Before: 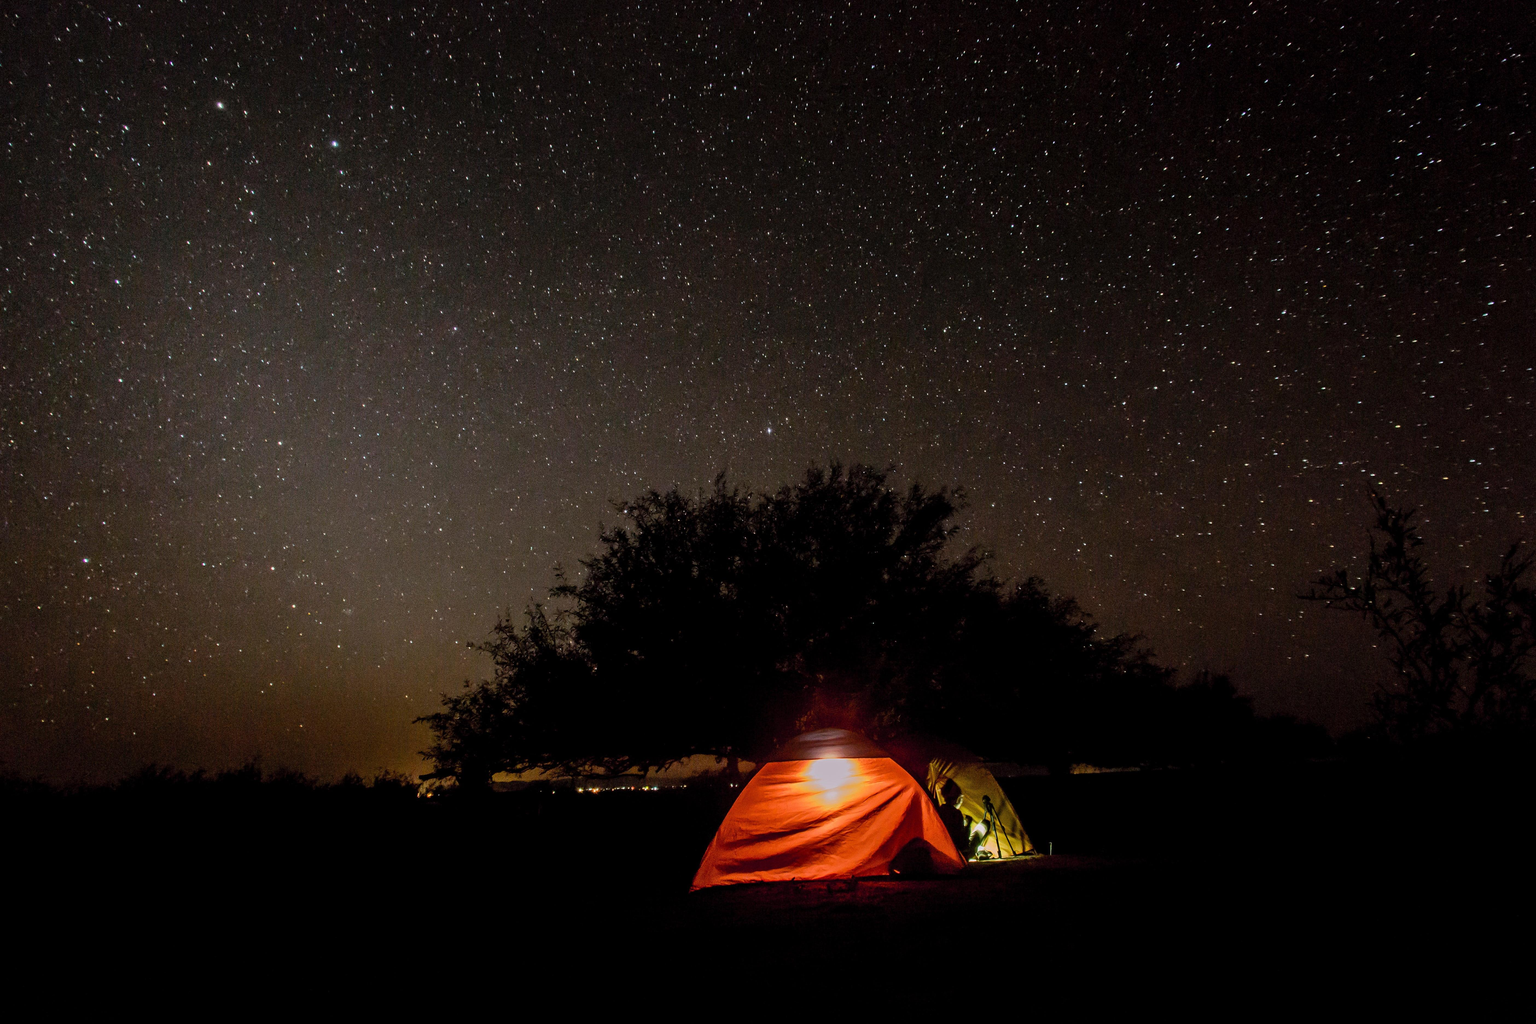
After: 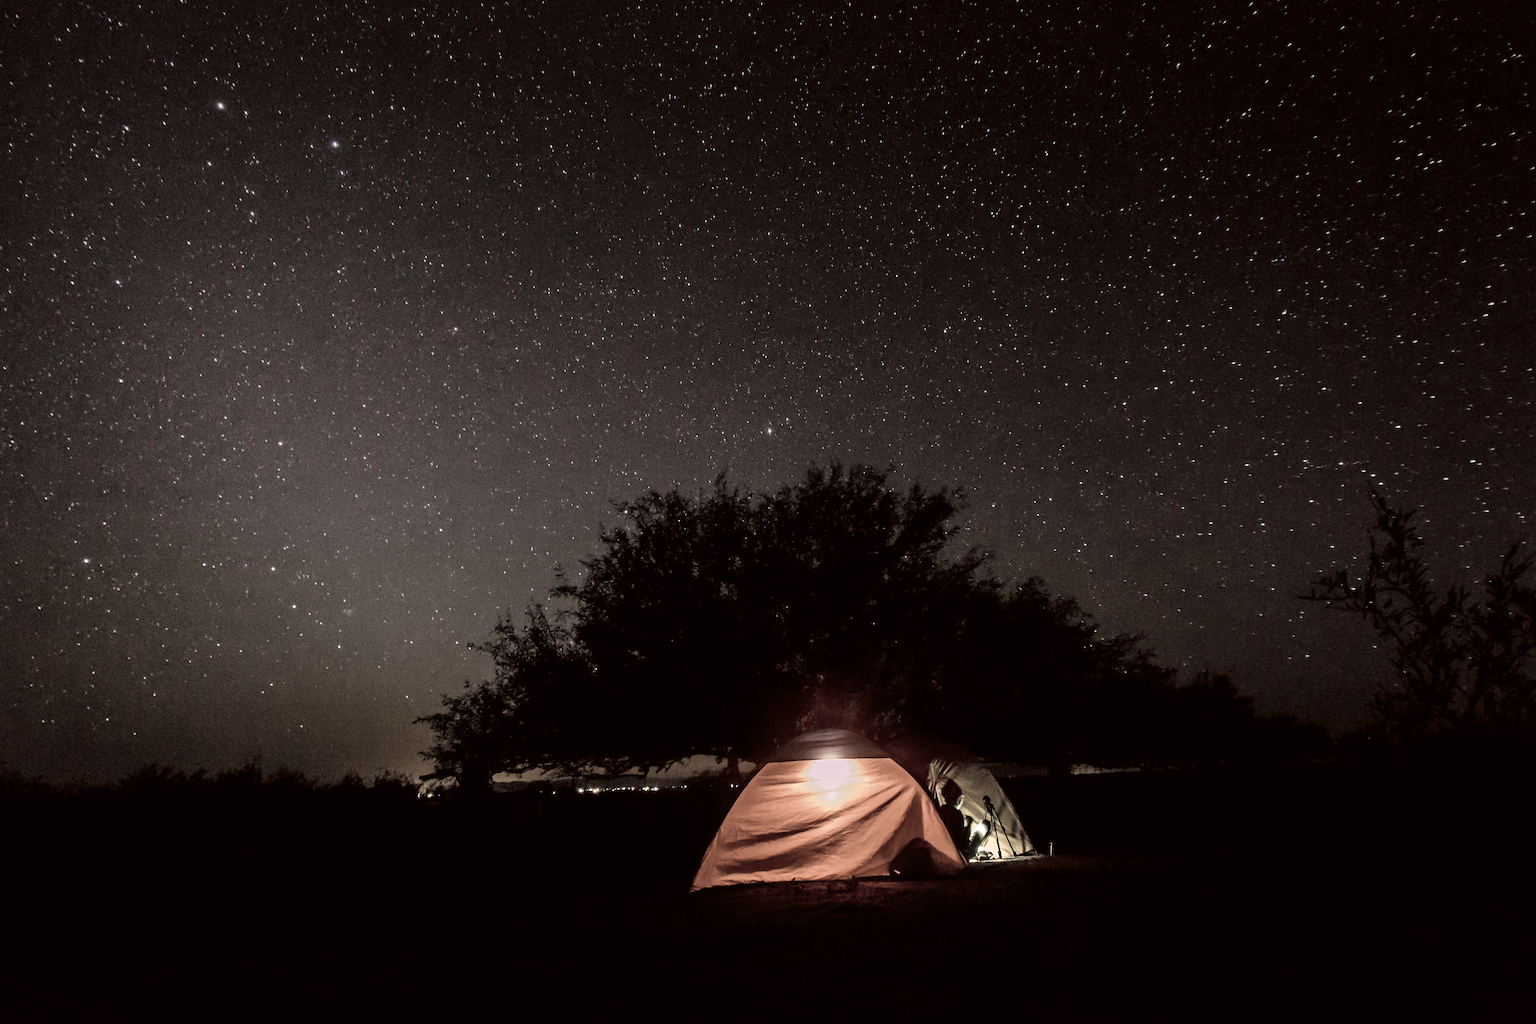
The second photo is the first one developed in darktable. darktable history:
exposure: black level correction 0, exposure 0.7 EV, compensate exposure bias true, compensate highlight preservation false
color zones: curves: ch1 [(0, 0.34) (0.143, 0.164) (0.286, 0.152) (0.429, 0.176) (0.571, 0.173) (0.714, 0.188) (0.857, 0.199) (1, 0.34)]
graduated density: hue 238.83°, saturation 50%
color correction: highlights a* 6.27, highlights b* 8.19, shadows a* 5.94, shadows b* 7.23, saturation 0.9
